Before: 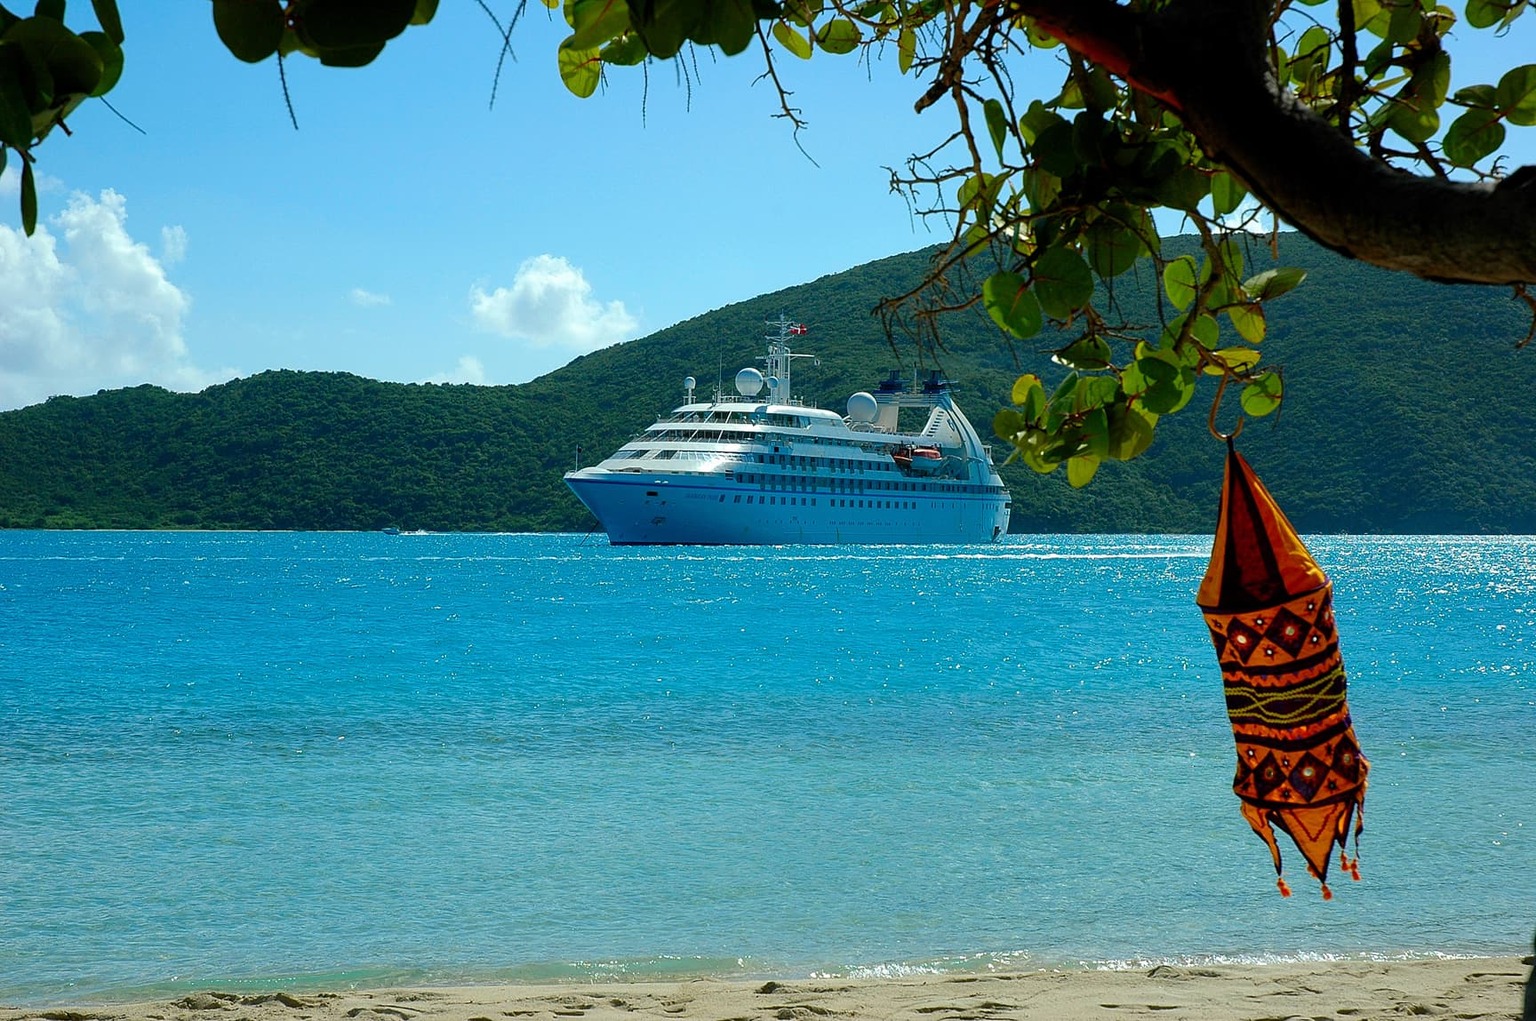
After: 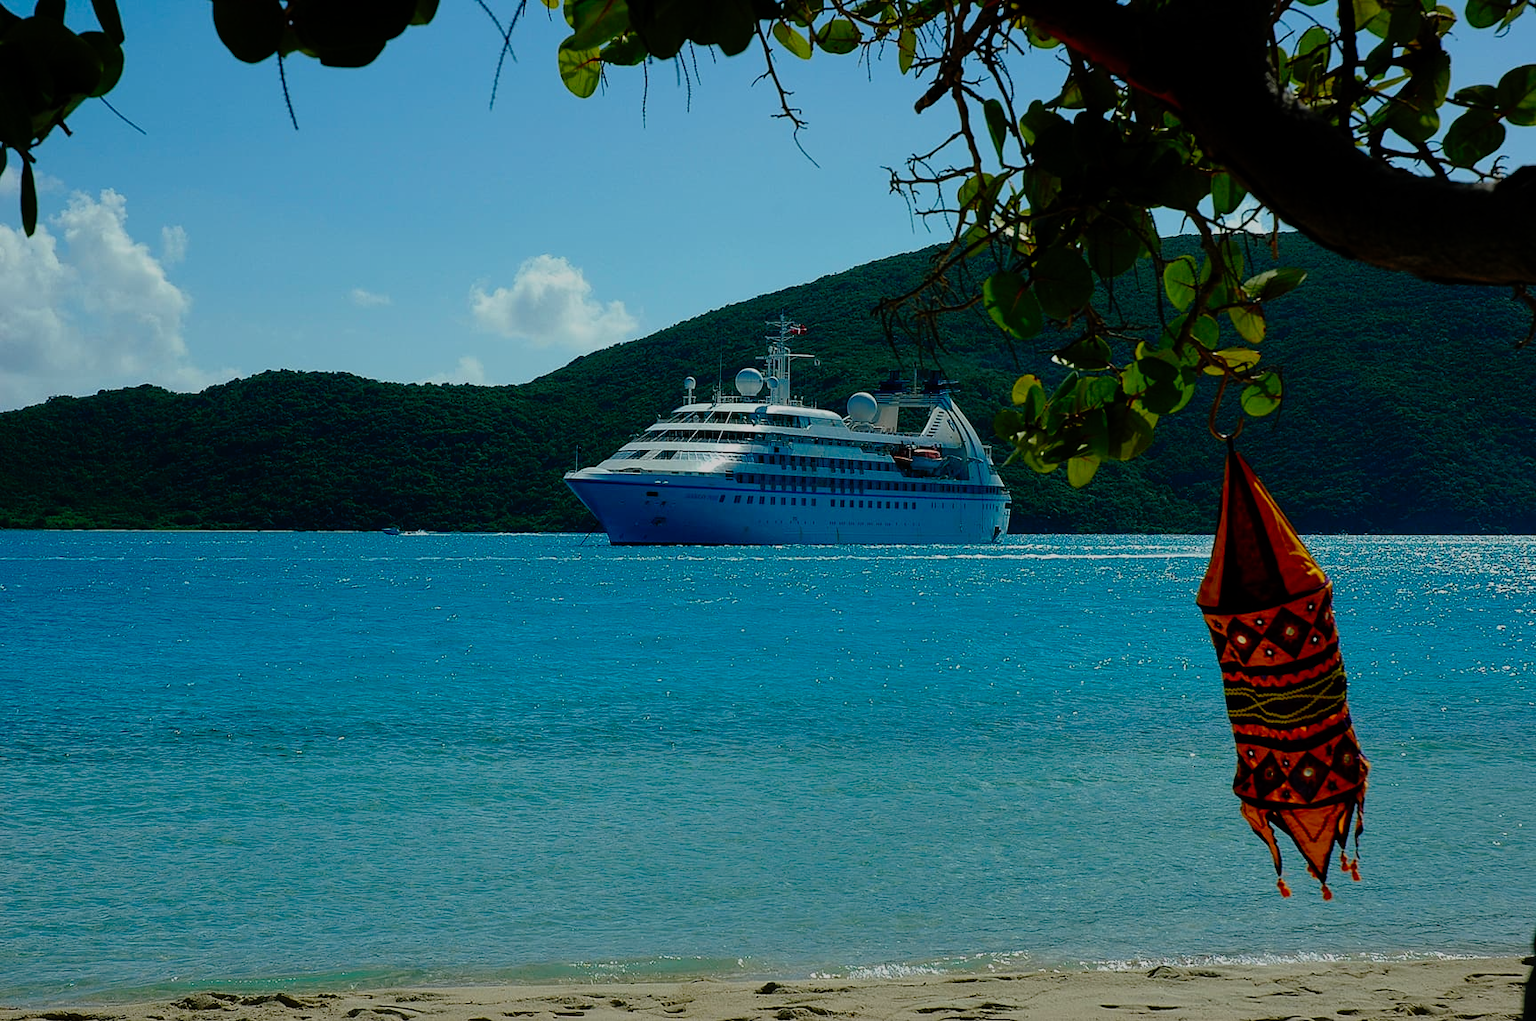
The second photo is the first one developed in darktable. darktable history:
tone equalizer: edges refinement/feathering 500, mask exposure compensation -1.57 EV, preserve details no
exposure: exposure -2.041 EV, compensate exposure bias true, compensate highlight preservation false
base curve: curves: ch0 [(0, 0) (0.012, 0.01) (0.073, 0.168) (0.31, 0.711) (0.645, 0.957) (1, 1)], preserve colors none
